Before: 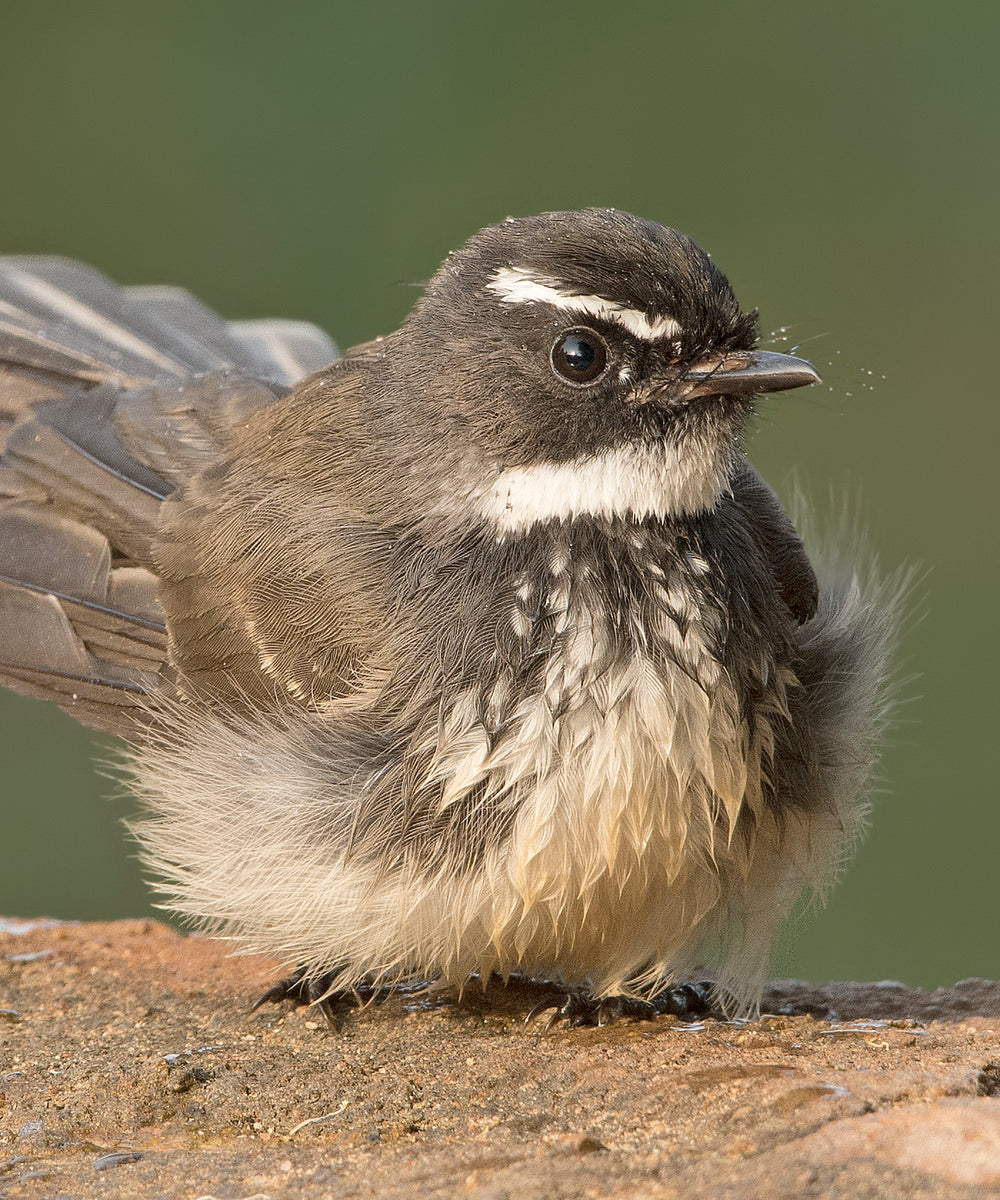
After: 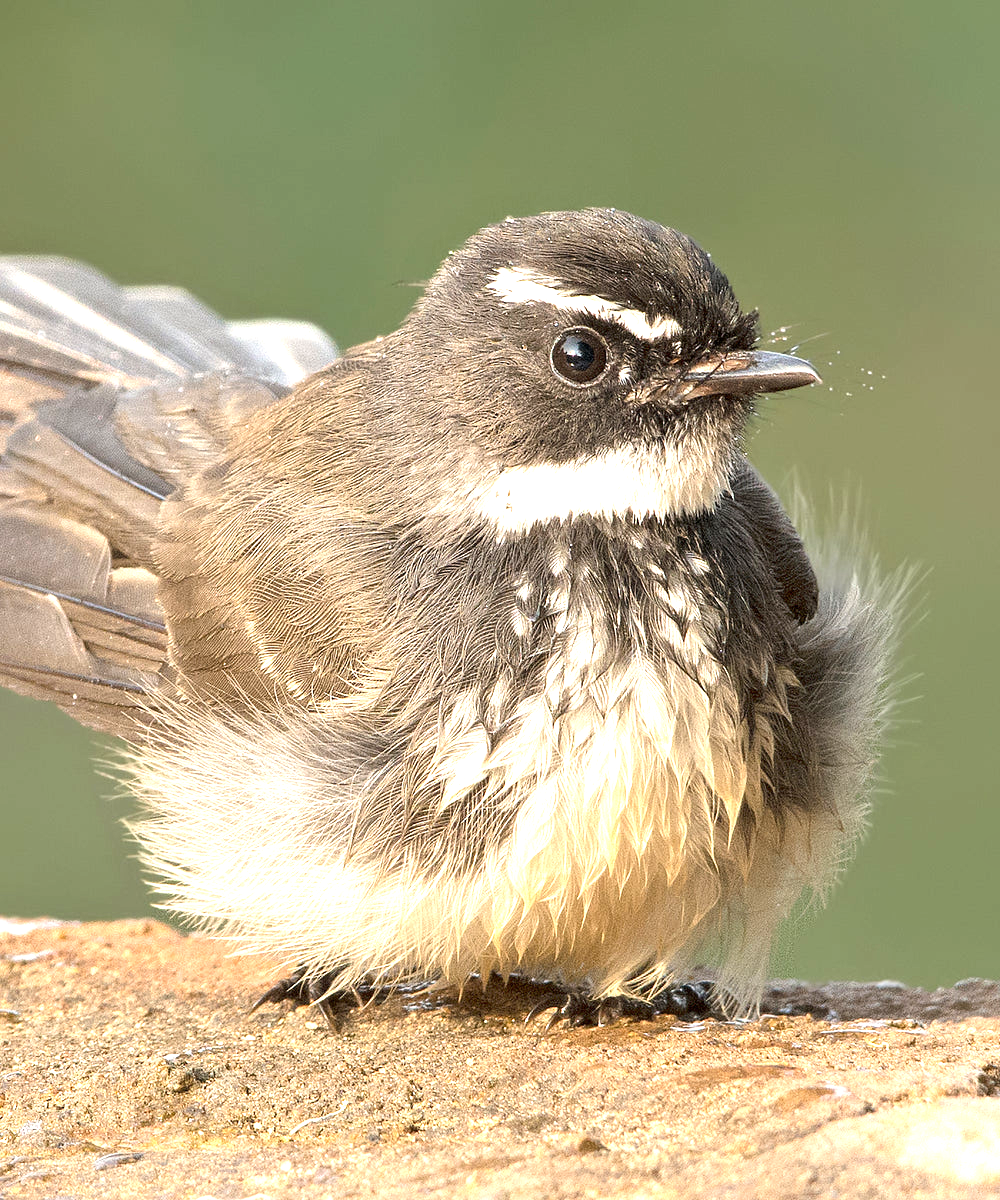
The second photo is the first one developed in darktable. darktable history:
tone equalizer: -8 EV -0.378 EV, -7 EV -0.411 EV, -6 EV -0.355 EV, -5 EV -0.197 EV, -3 EV 0.19 EV, -2 EV 0.315 EV, -1 EV 0.412 EV, +0 EV 0.422 EV
exposure: exposure 0.76 EV, compensate exposure bias true, compensate highlight preservation false
